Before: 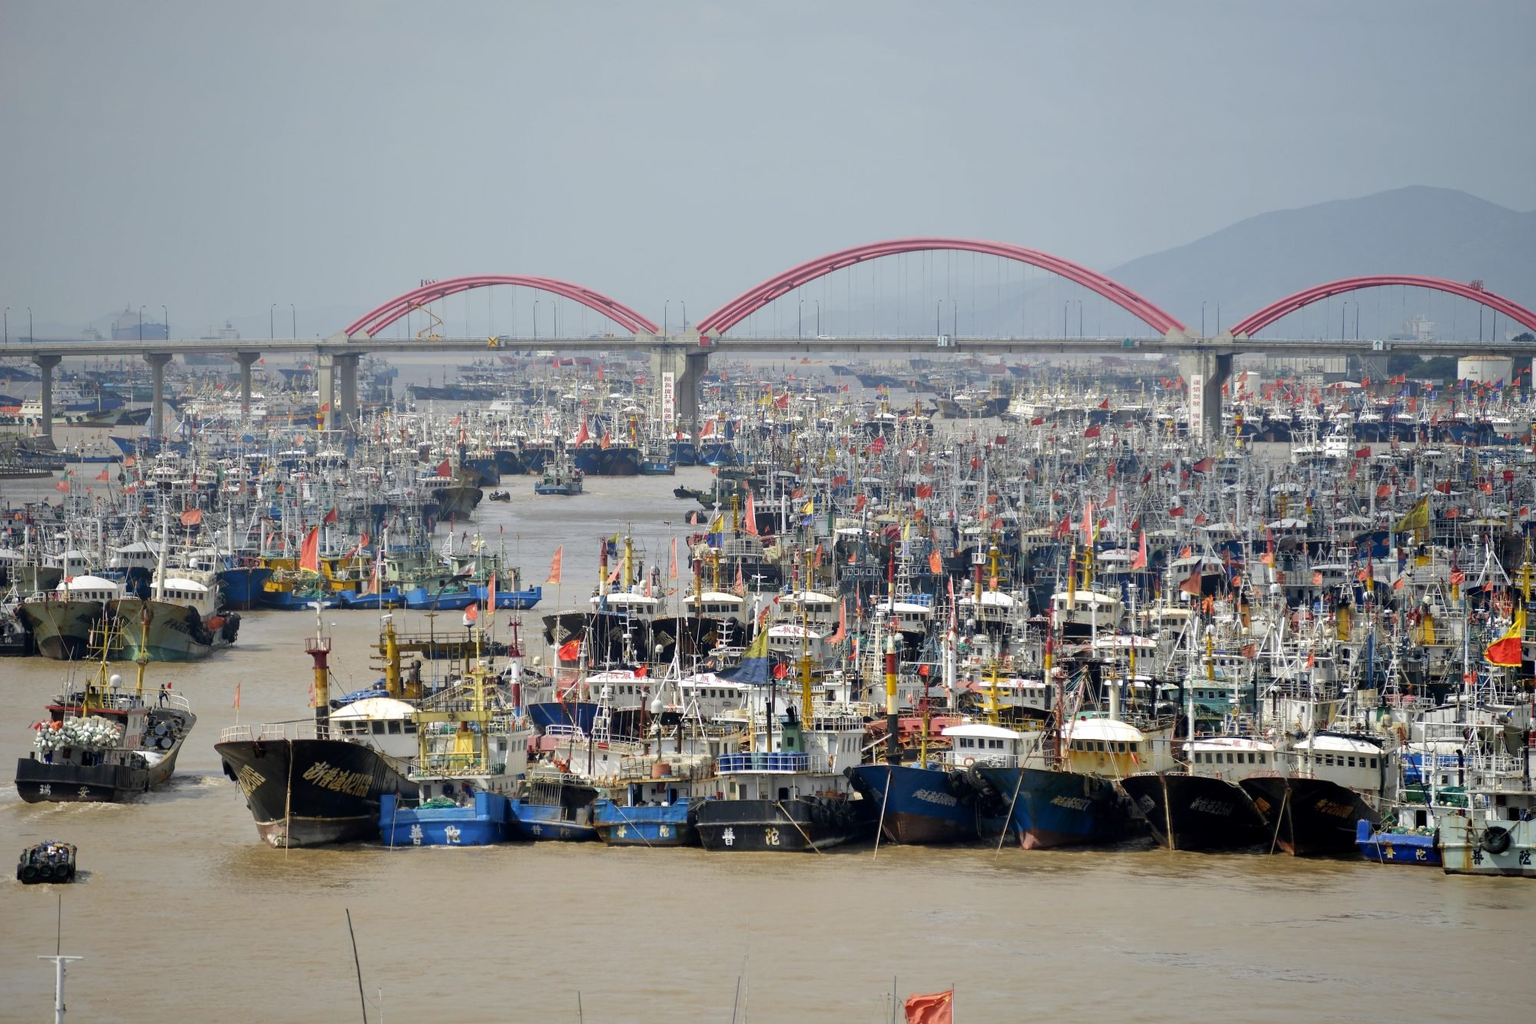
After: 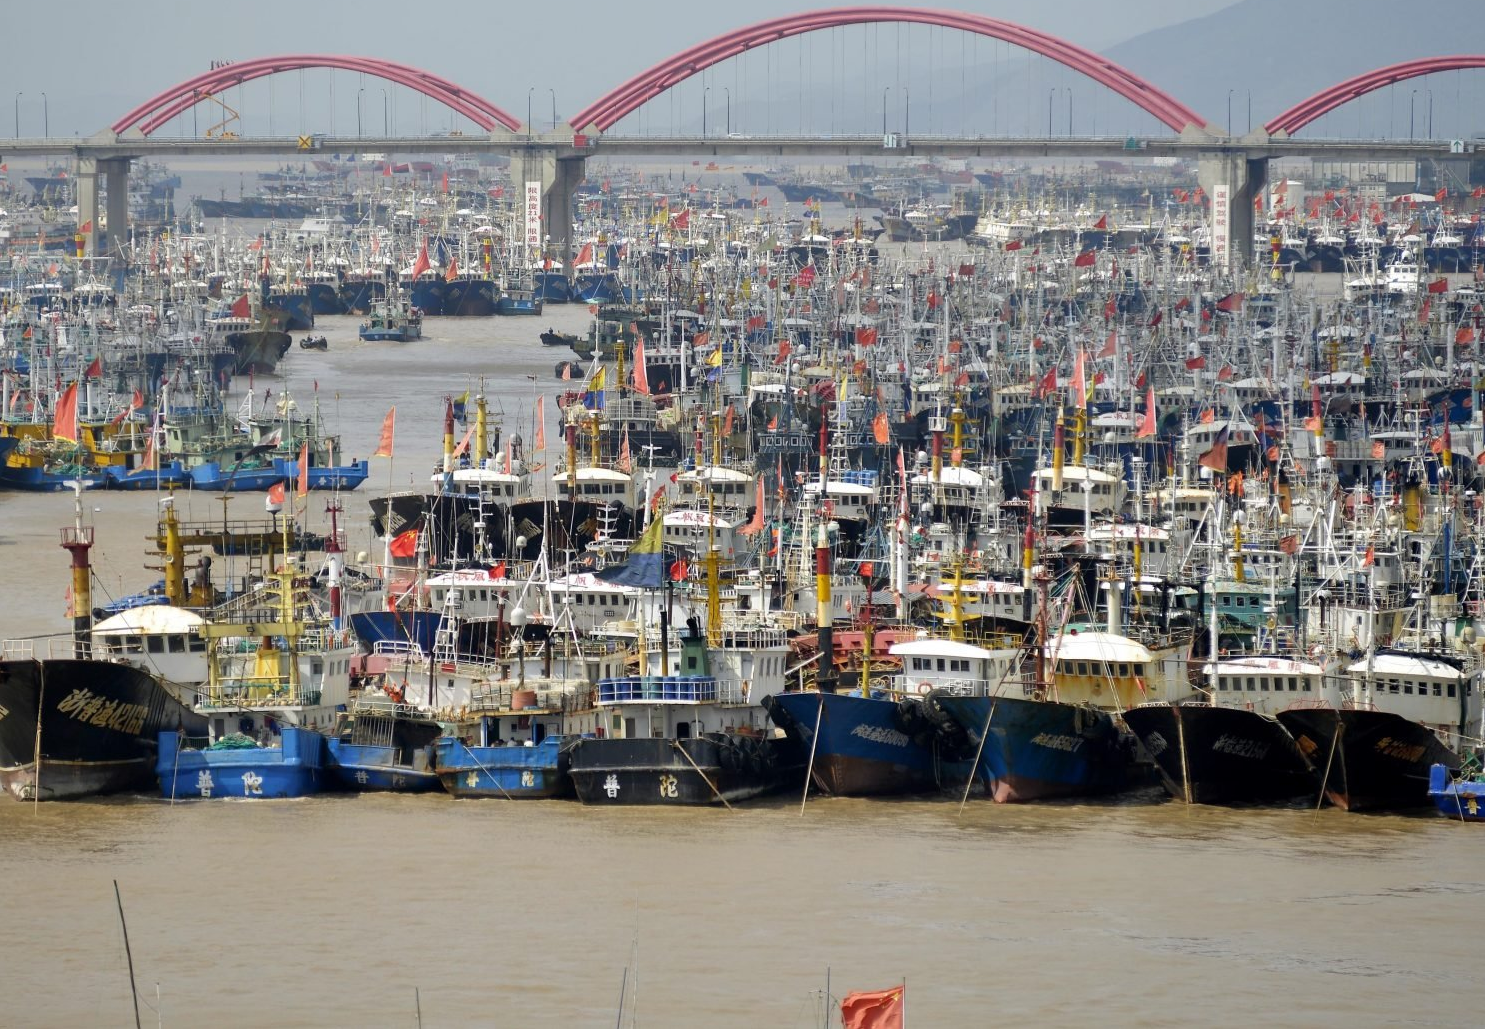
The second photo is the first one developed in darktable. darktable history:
crop: left 16.853%, top 22.751%, right 8.87%
